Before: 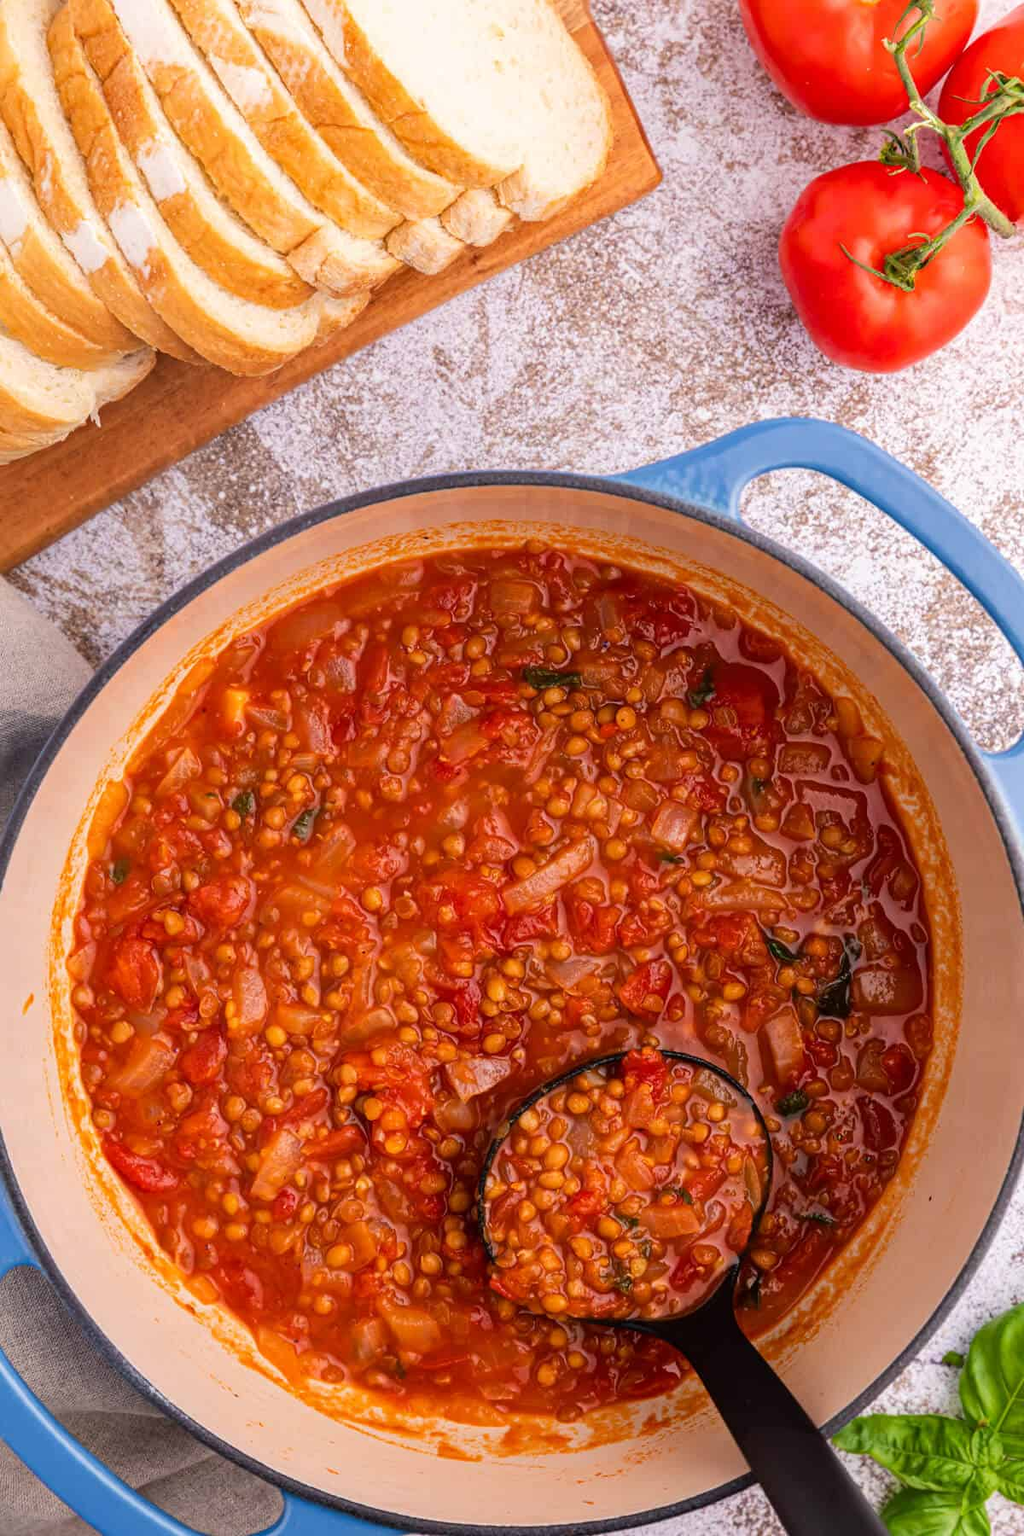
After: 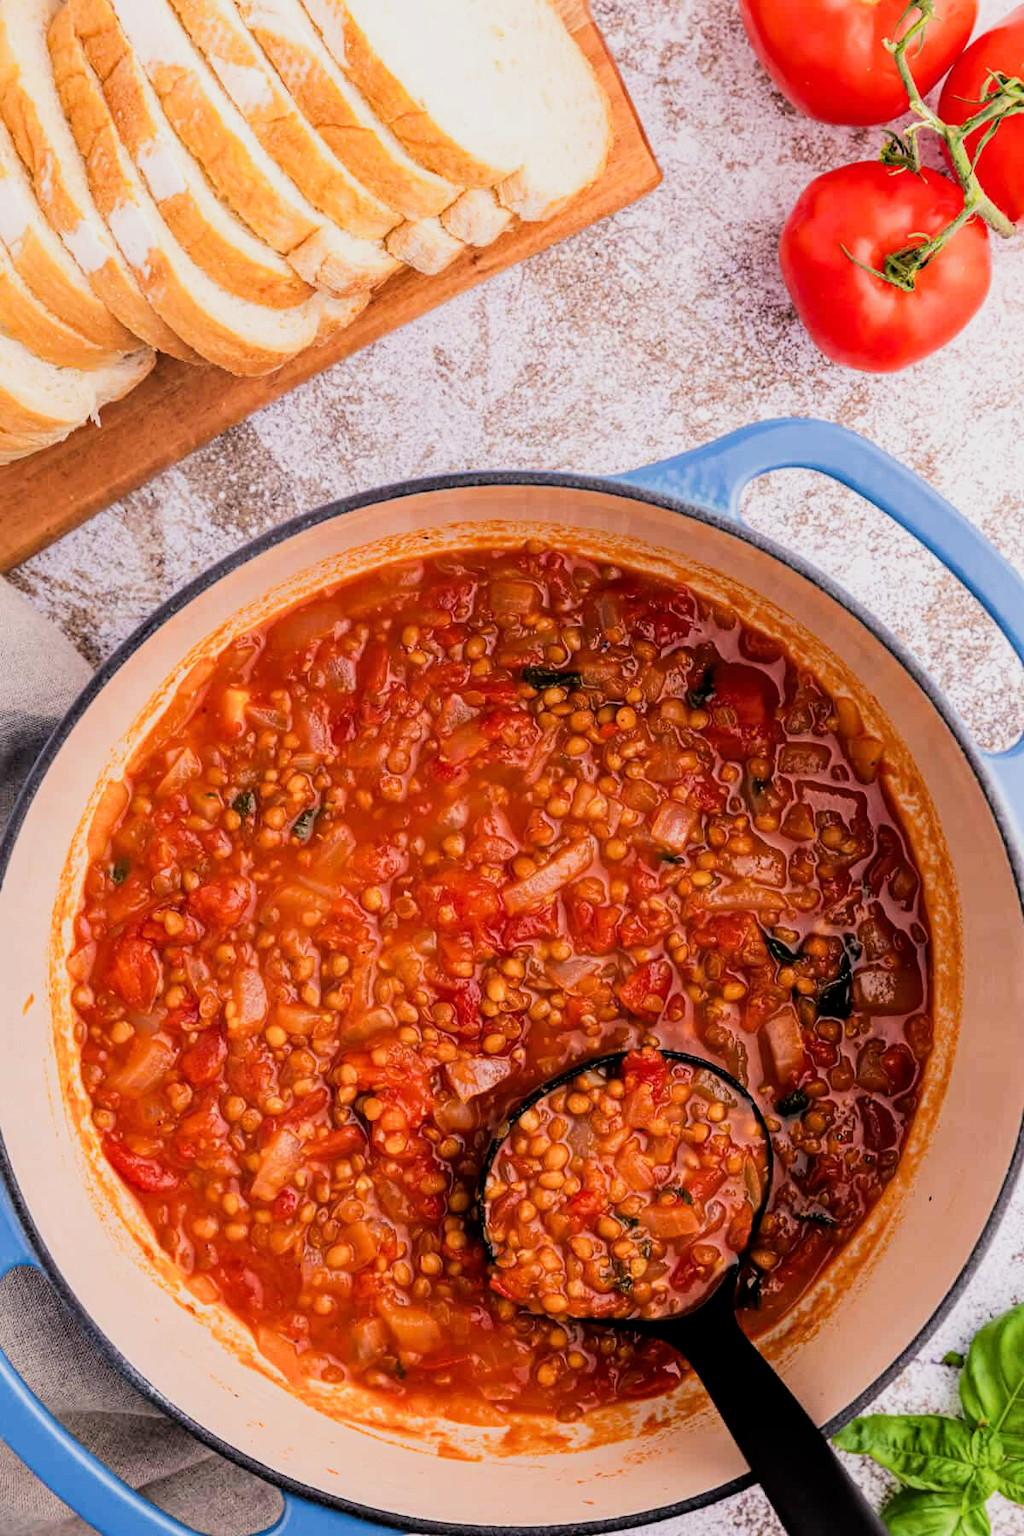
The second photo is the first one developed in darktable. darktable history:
exposure: exposure 0.203 EV, compensate exposure bias true, compensate highlight preservation false
filmic rgb: black relative exposure -5.03 EV, white relative exposure 3.95 EV, hardness 2.88, contrast 1.299, highlights saturation mix -29.29%
